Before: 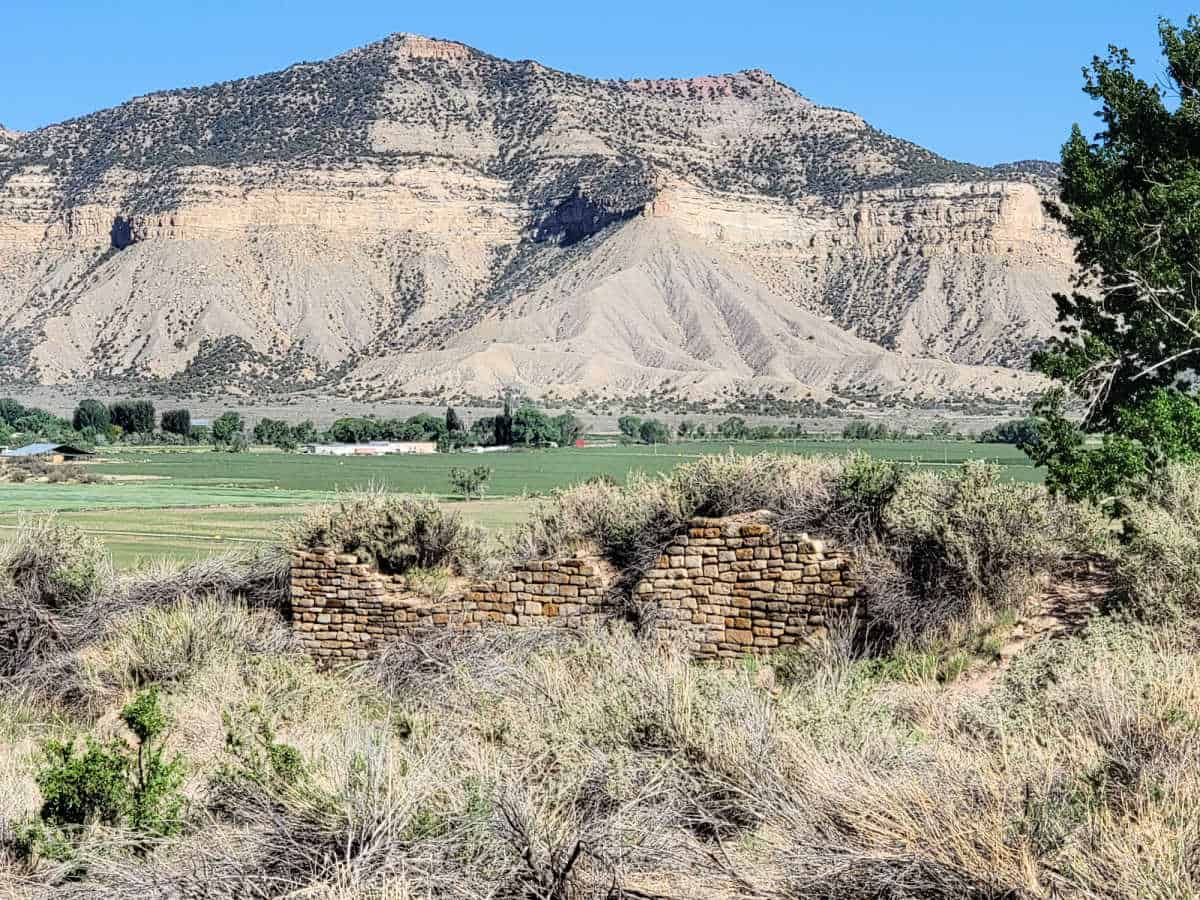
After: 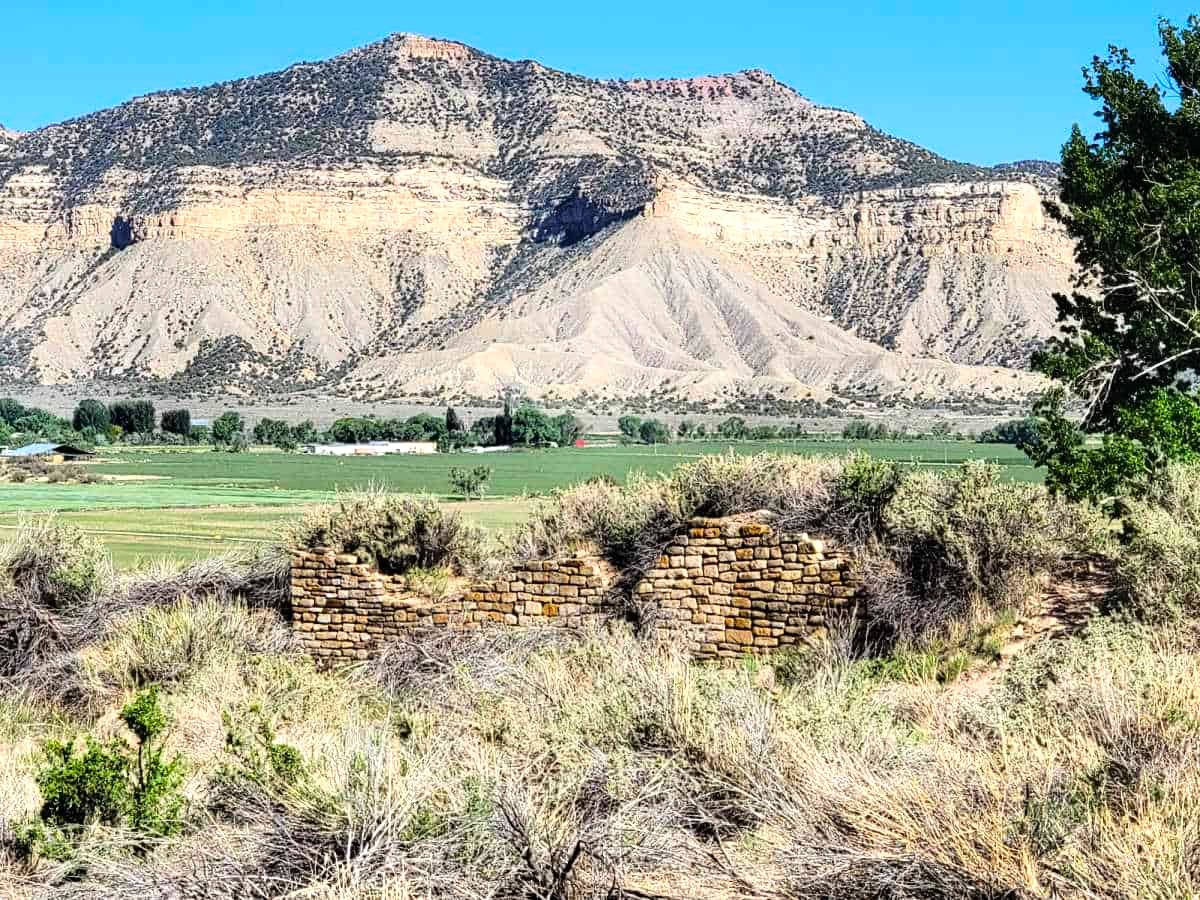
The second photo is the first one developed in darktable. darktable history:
tone equalizer: -8 EV -0.417 EV, -7 EV -0.389 EV, -6 EV -0.333 EV, -5 EV -0.222 EV, -3 EV 0.222 EV, -2 EV 0.333 EV, -1 EV 0.389 EV, +0 EV 0.417 EV, edges refinement/feathering 500, mask exposure compensation -1.57 EV, preserve details no
color balance rgb: perceptual saturation grading › global saturation 25%, global vibrance 20%
